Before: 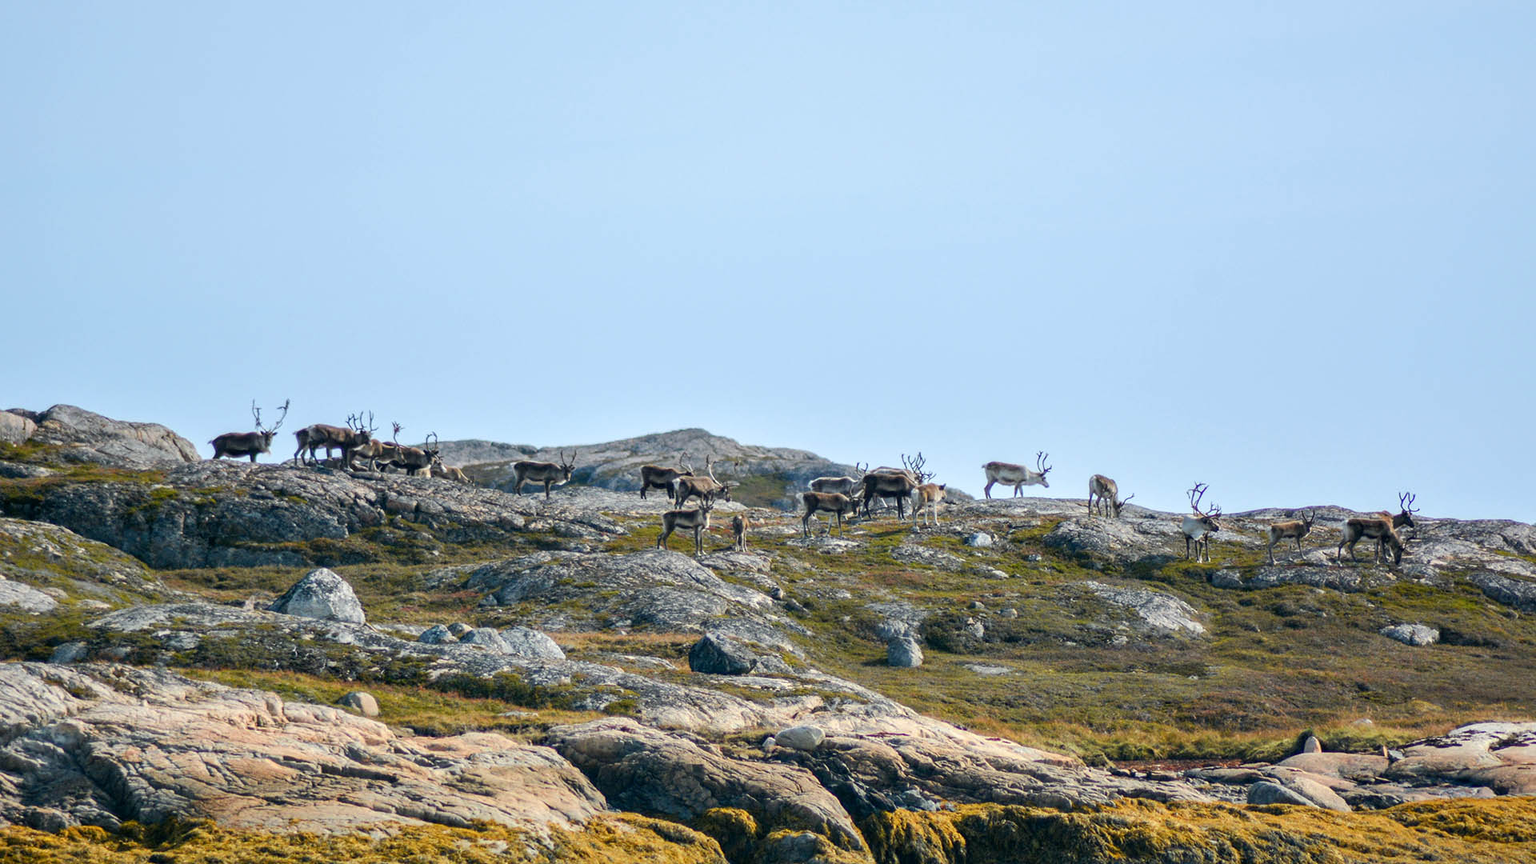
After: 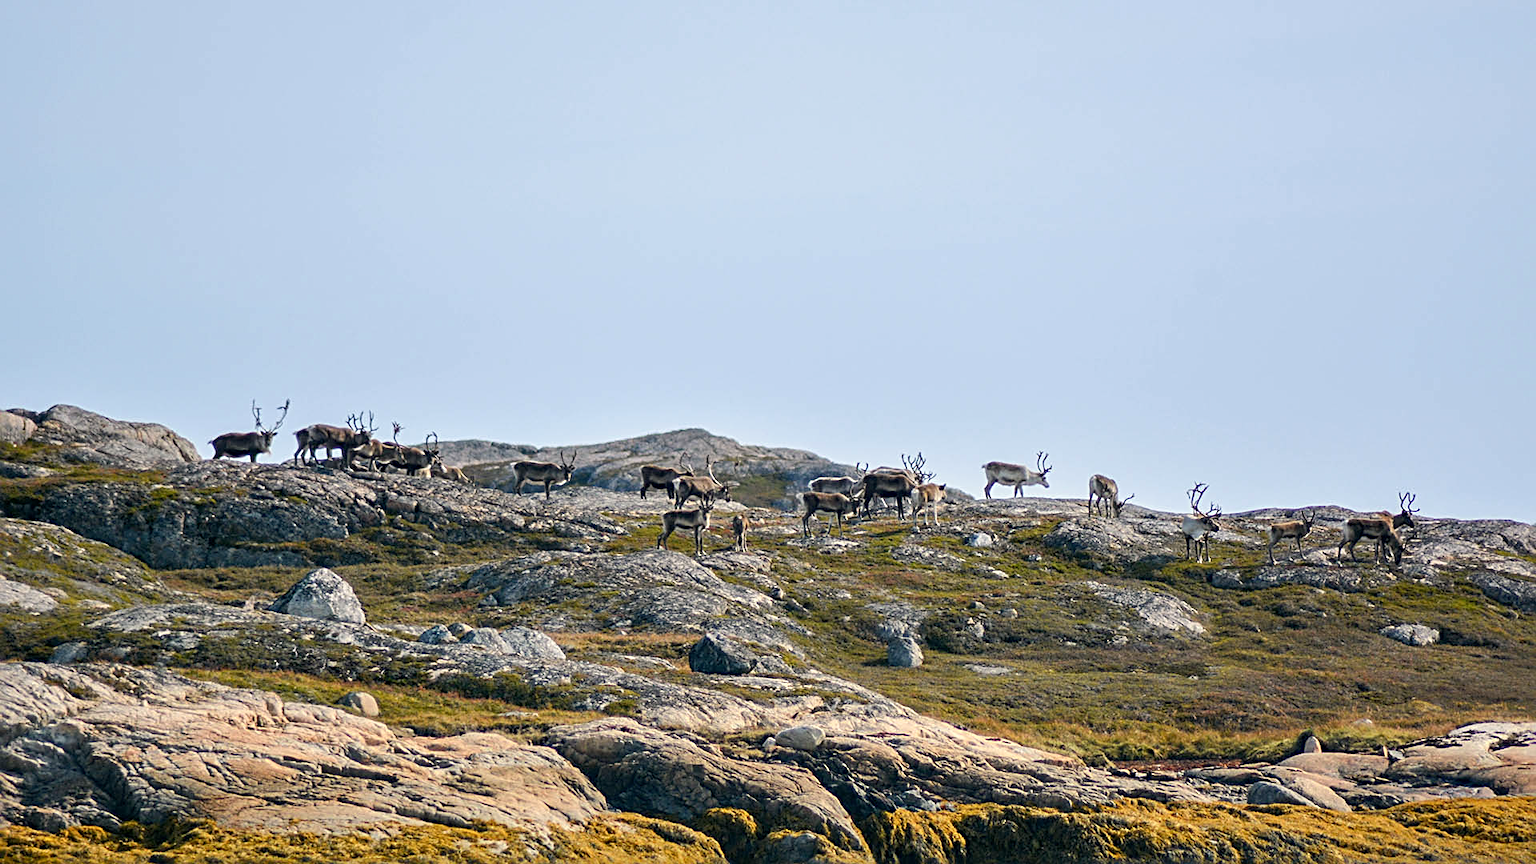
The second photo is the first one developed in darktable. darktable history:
color correction: highlights a* 3.66, highlights b* 5.13
exposure: exposure -0.04 EV, compensate highlight preservation false
sharpen: radius 3.116
